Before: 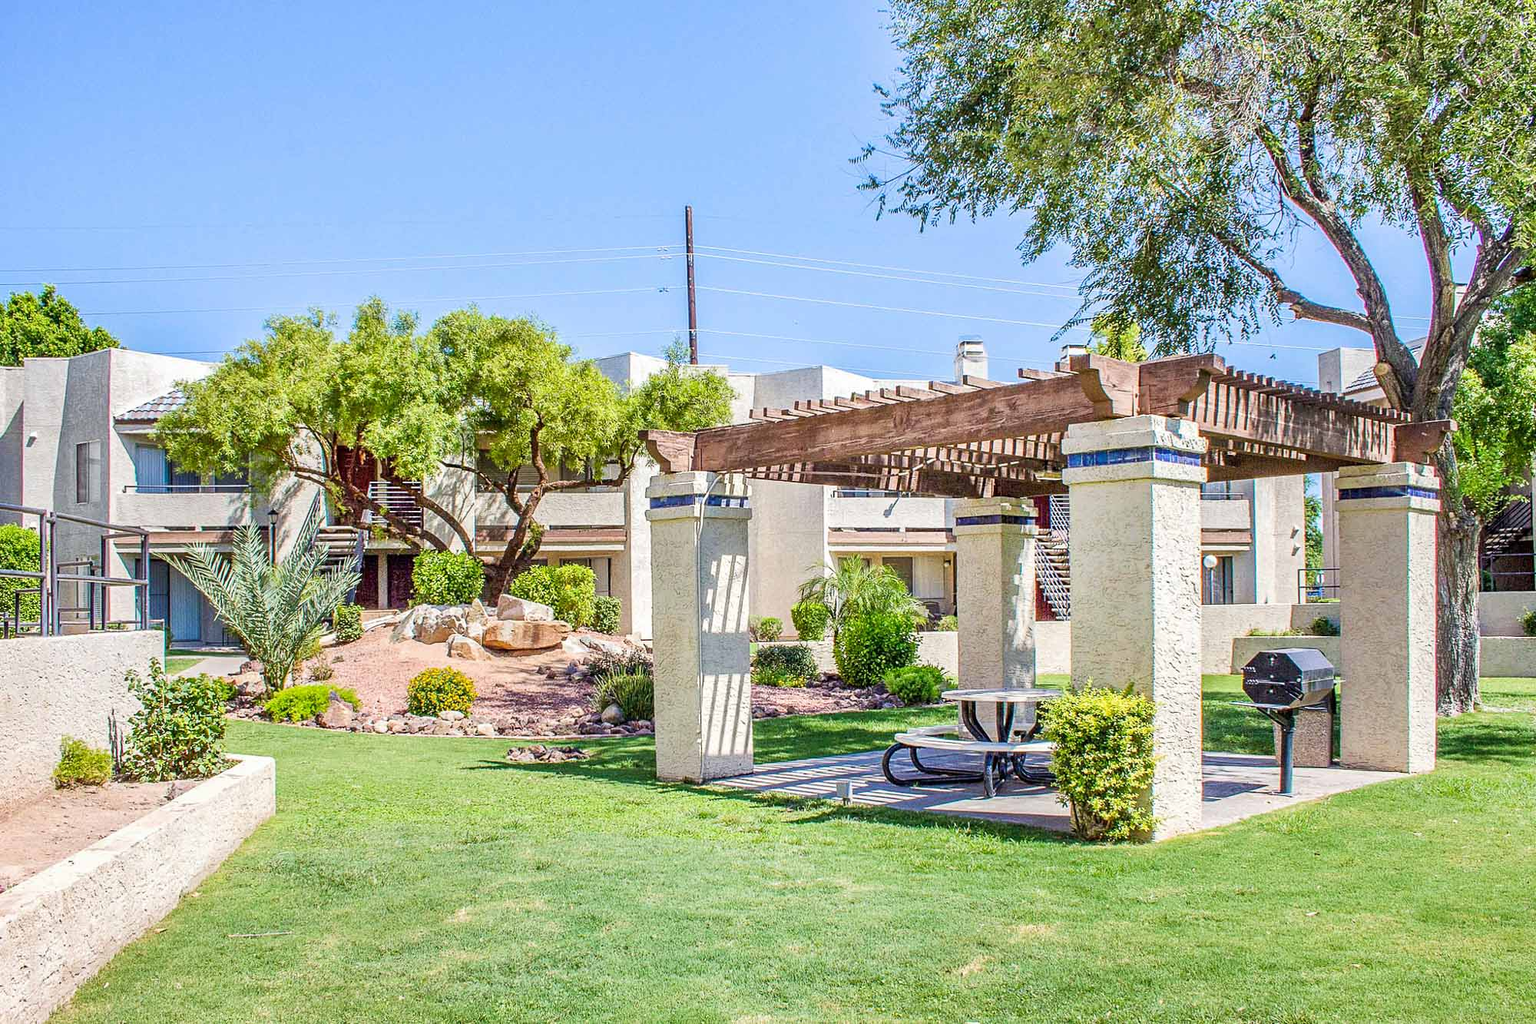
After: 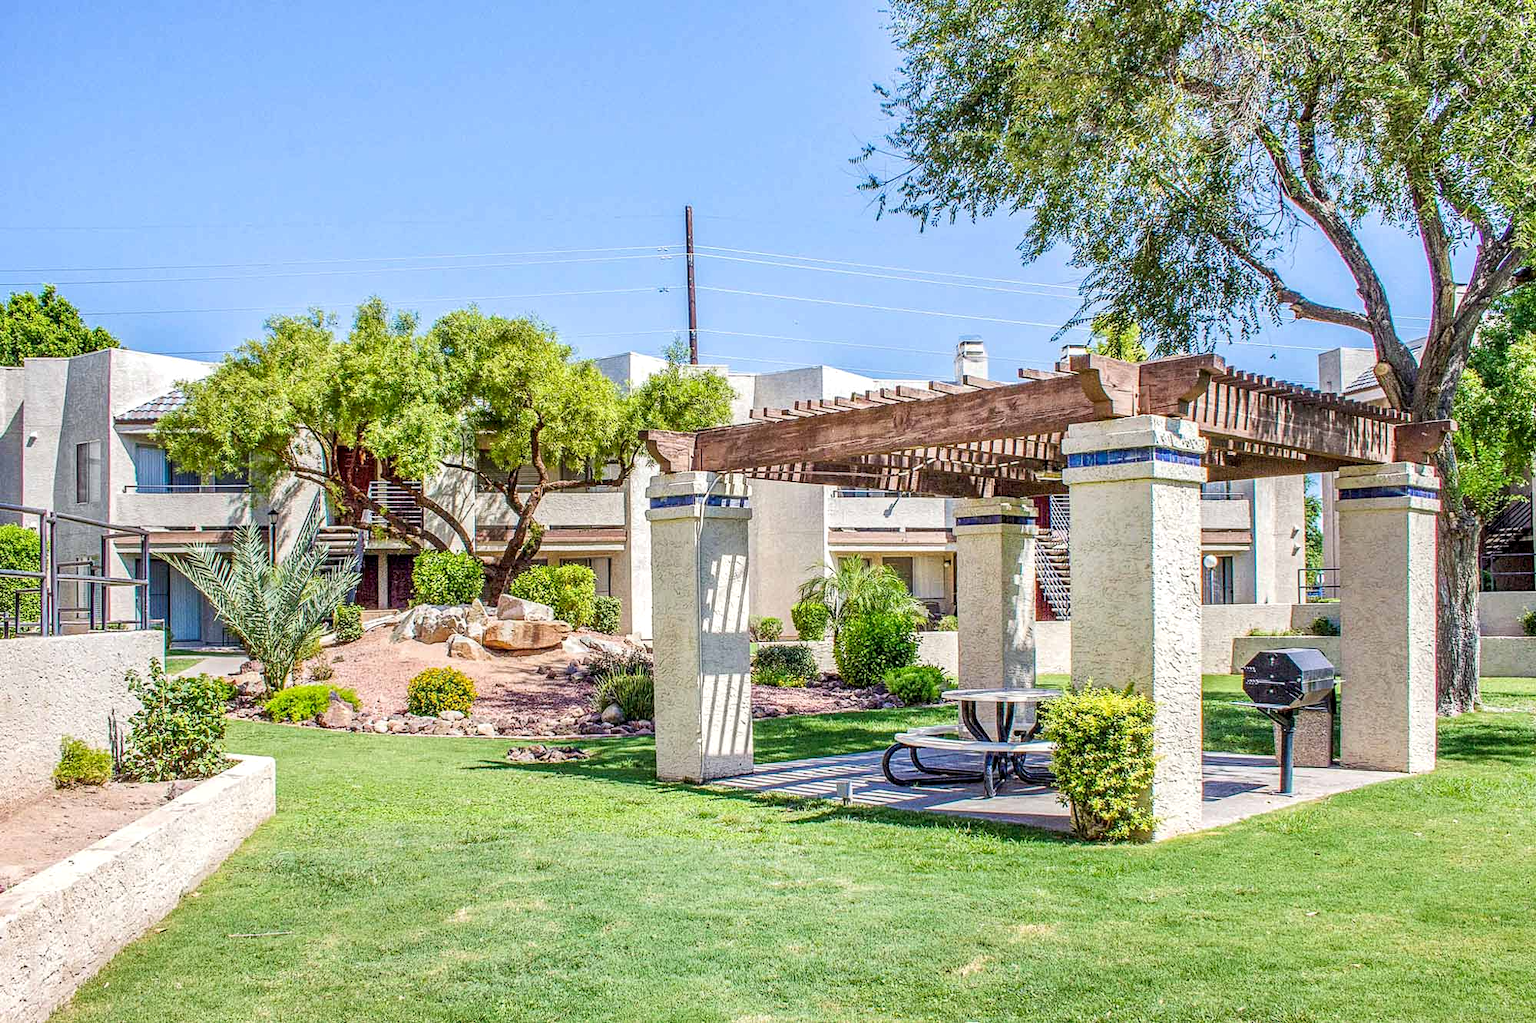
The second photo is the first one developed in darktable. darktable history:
local contrast: on, module defaults
exposure: black level correction 0.001, exposure 0.016 EV, compensate highlight preservation false
